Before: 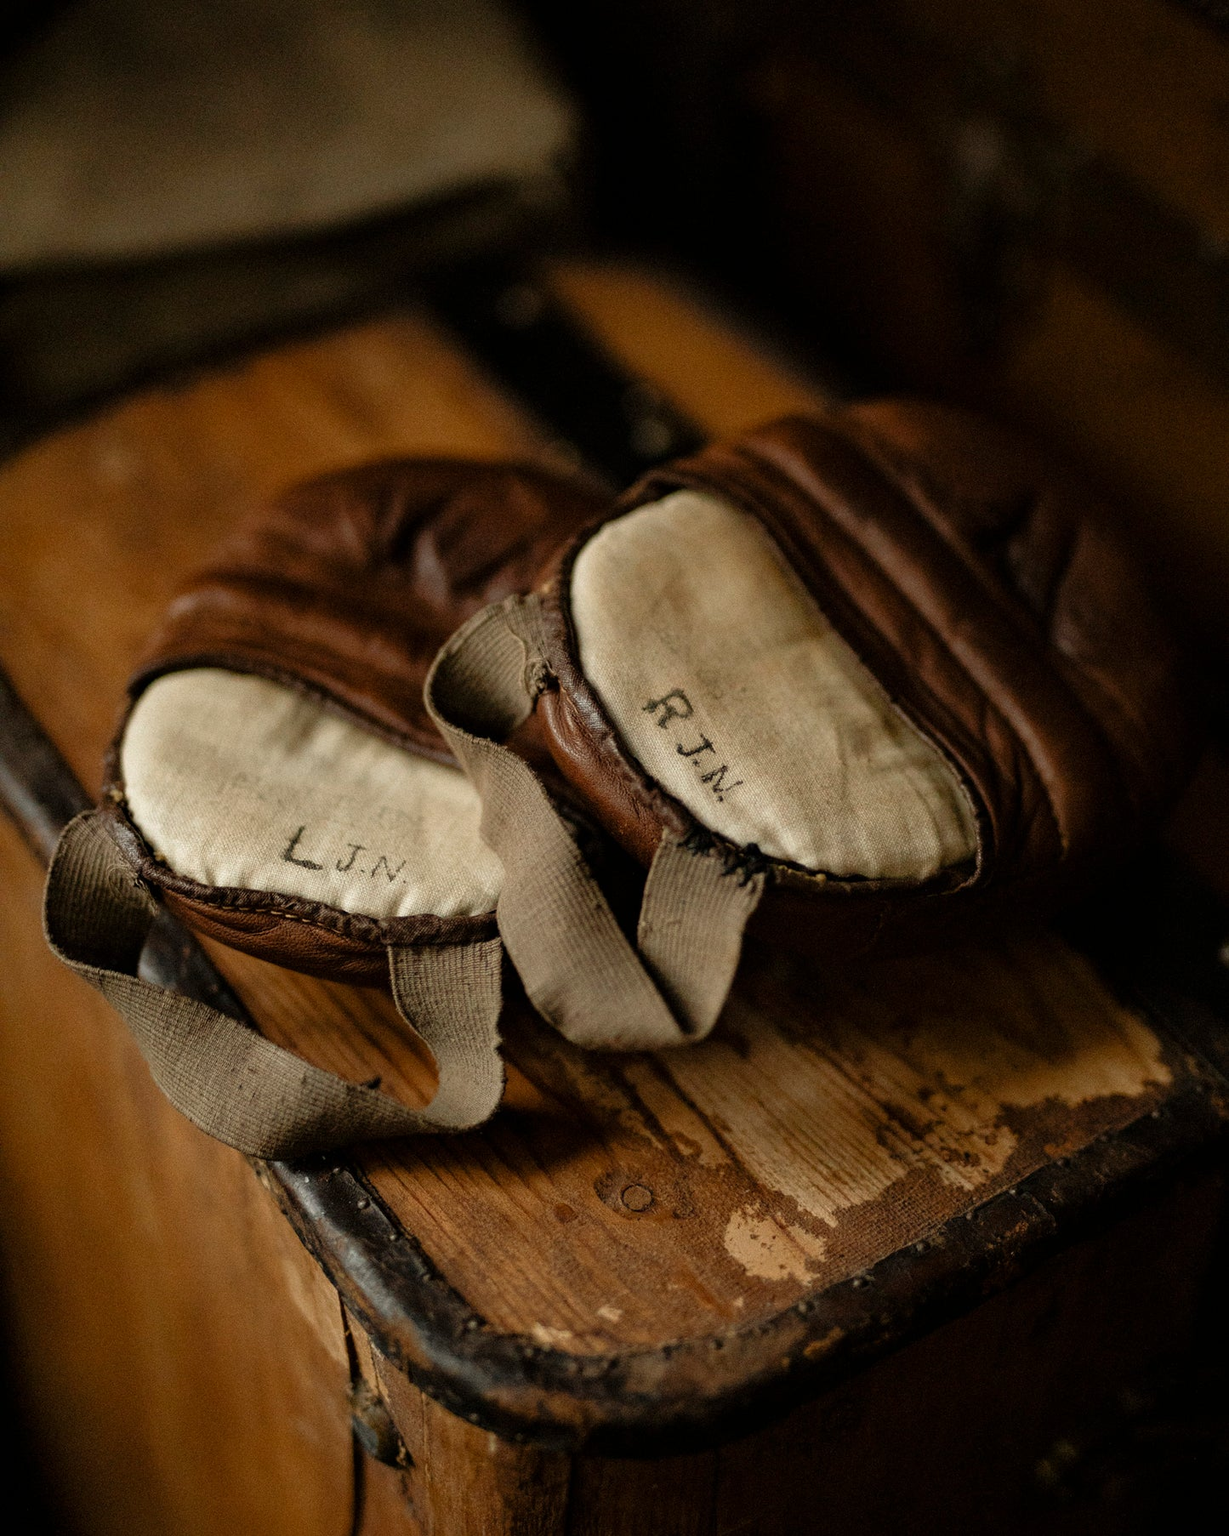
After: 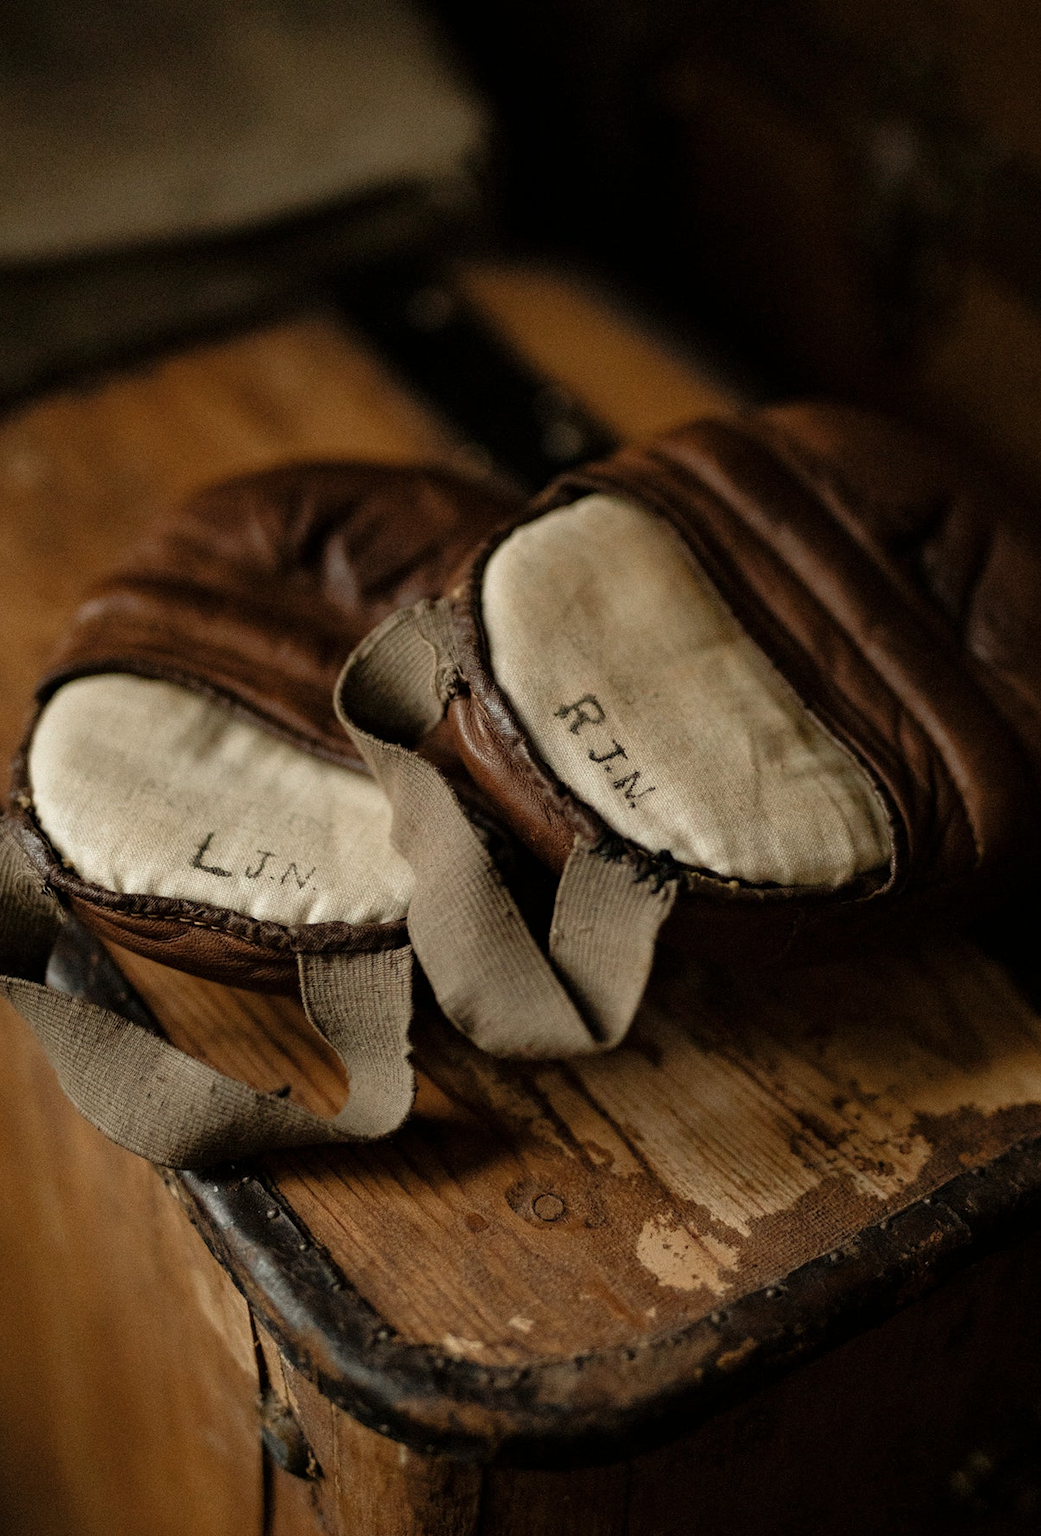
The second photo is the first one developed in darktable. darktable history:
crop: left 7.598%, right 7.873%
color contrast: green-magenta contrast 0.84, blue-yellow contrast 0.86
